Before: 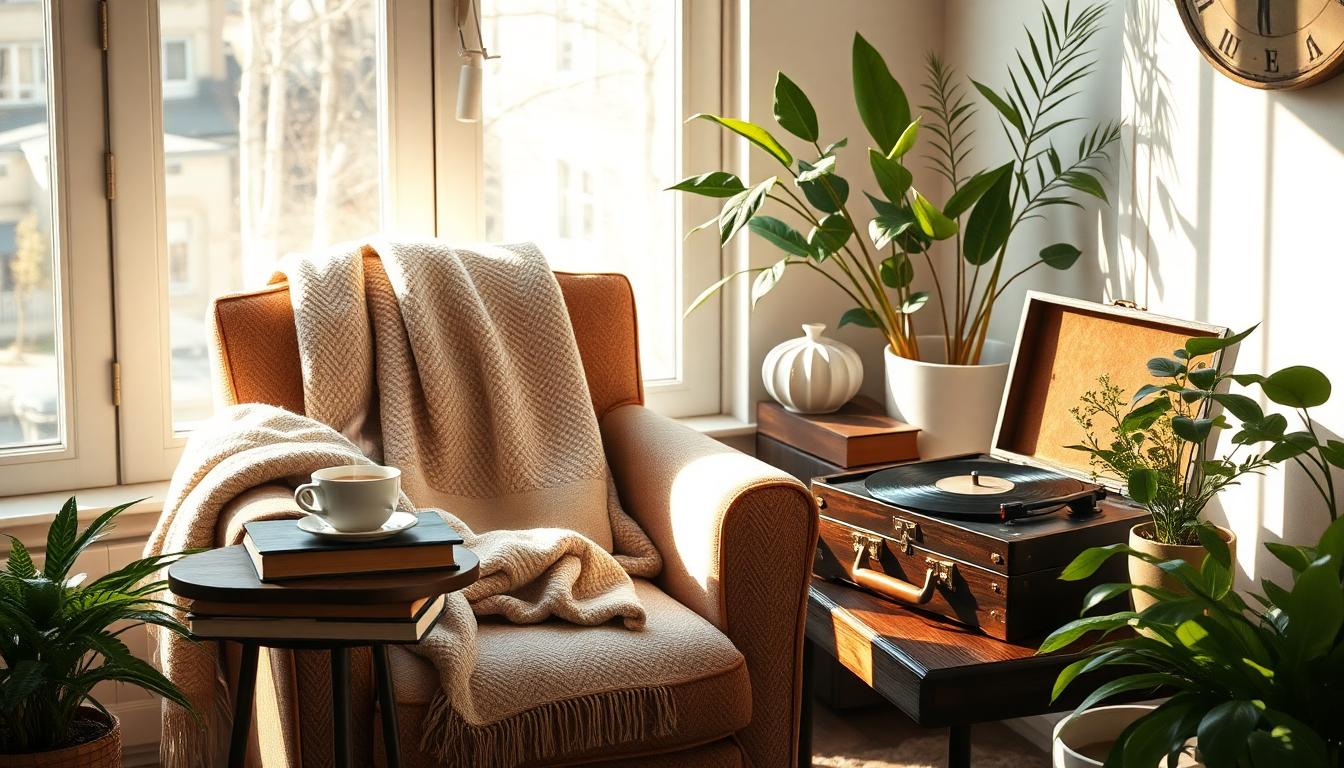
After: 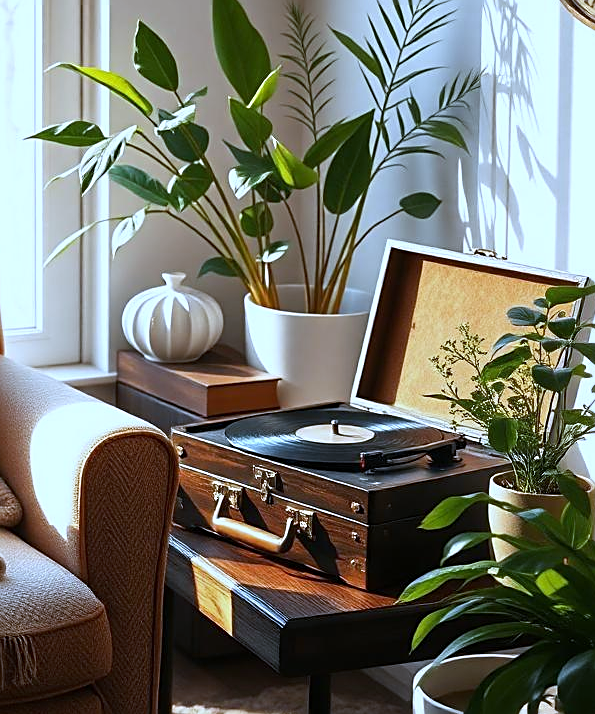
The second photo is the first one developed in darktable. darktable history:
crop: left 47.628%, top 6.643%, right 7.874%
white balance: red 0.871, blue 1.249
sharpen: on, module defaults
